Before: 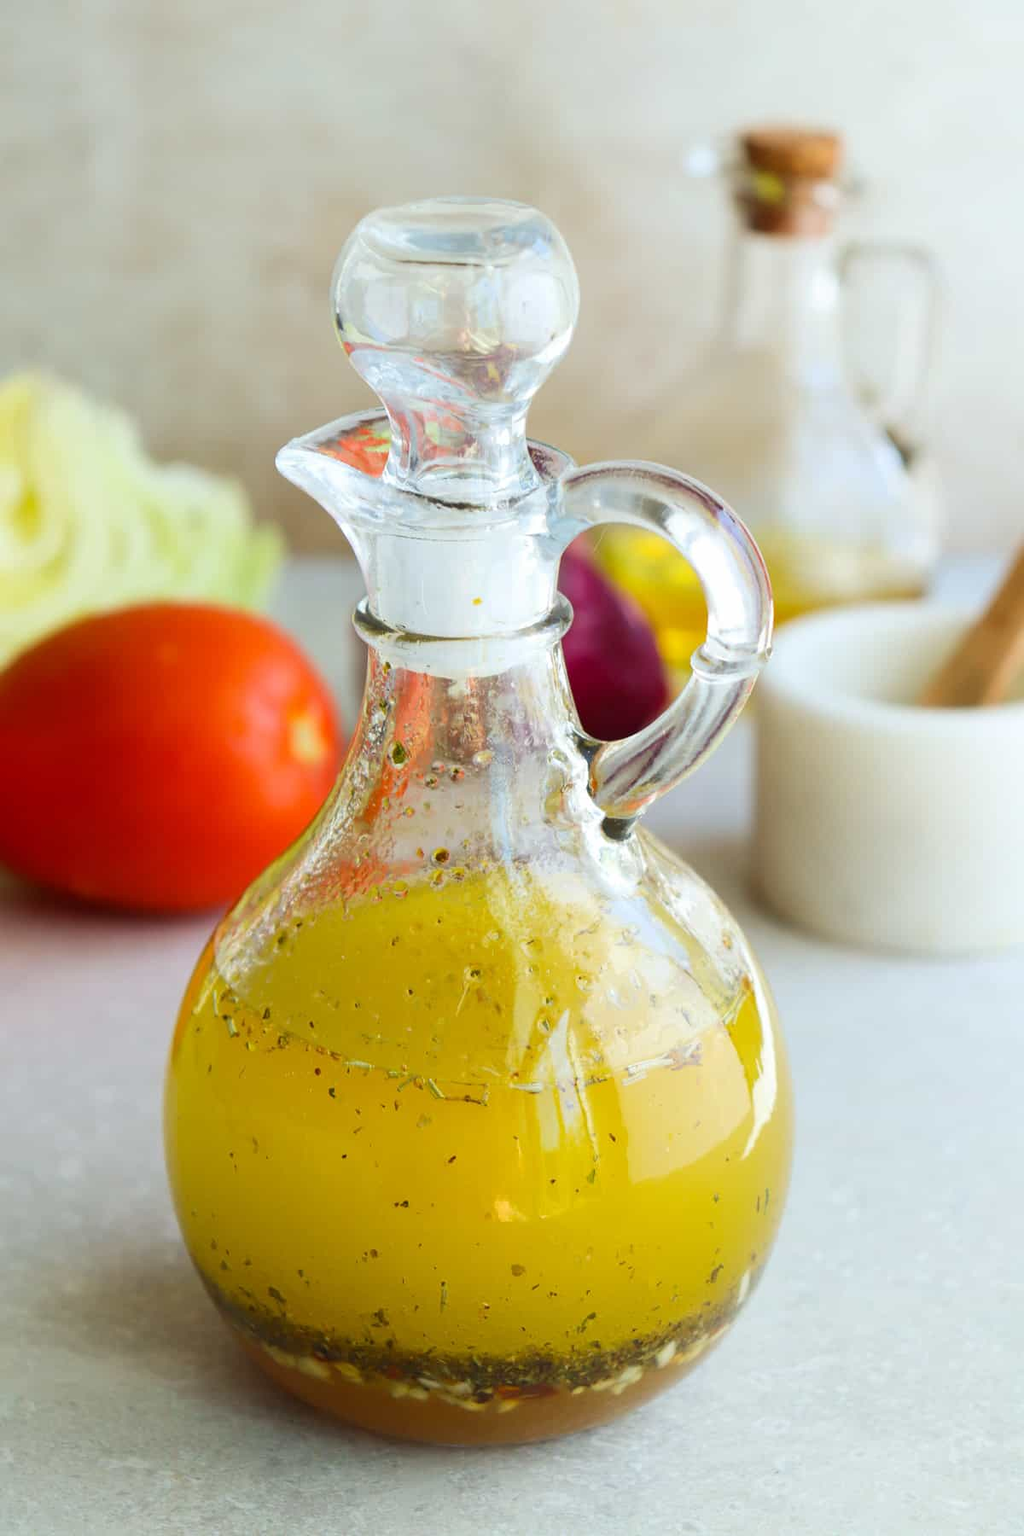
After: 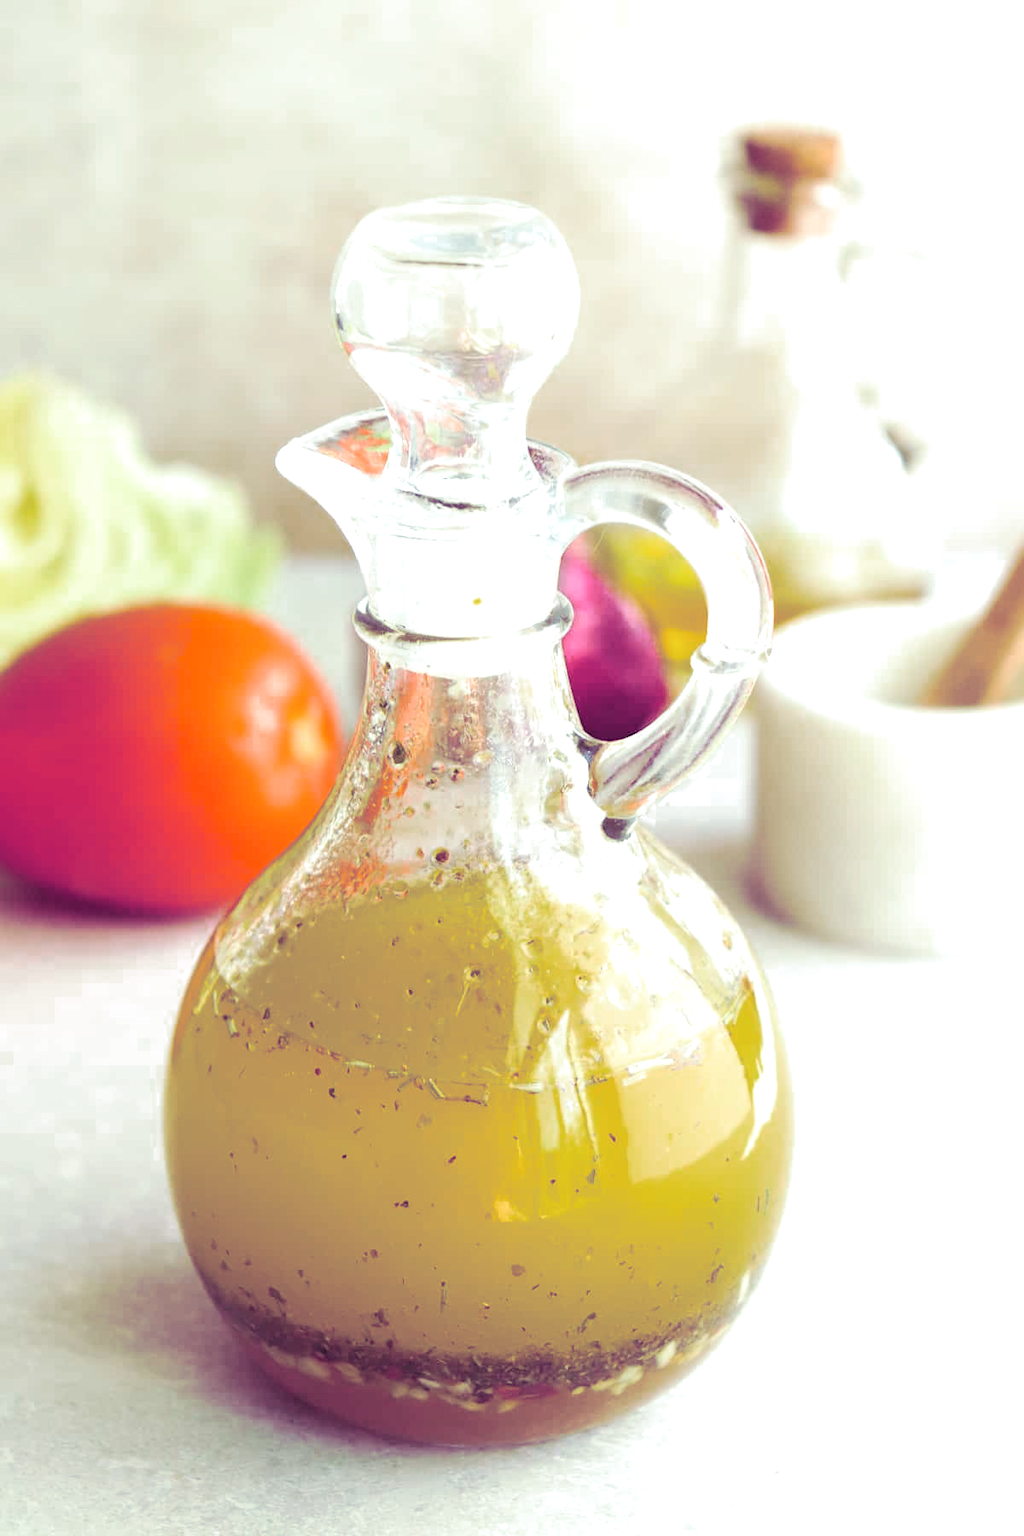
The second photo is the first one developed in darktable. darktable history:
exposure: black level correction 0, exposure 0.7 EV, compensate exposure bias true, compensate highlight preservation false
color zones: curves: ch0 [(0.203, 0.433) (0.607, 0.517) (0.697, 0.696) (0.705, 0.897)]
split-toning: shadows › hue 277.2°, shadows › saturation 0.74
base curve: curves: ch0 [(0, 0) (0.158, 0.273) (0.879, 0.895) (1, 1)], preserve colors none
